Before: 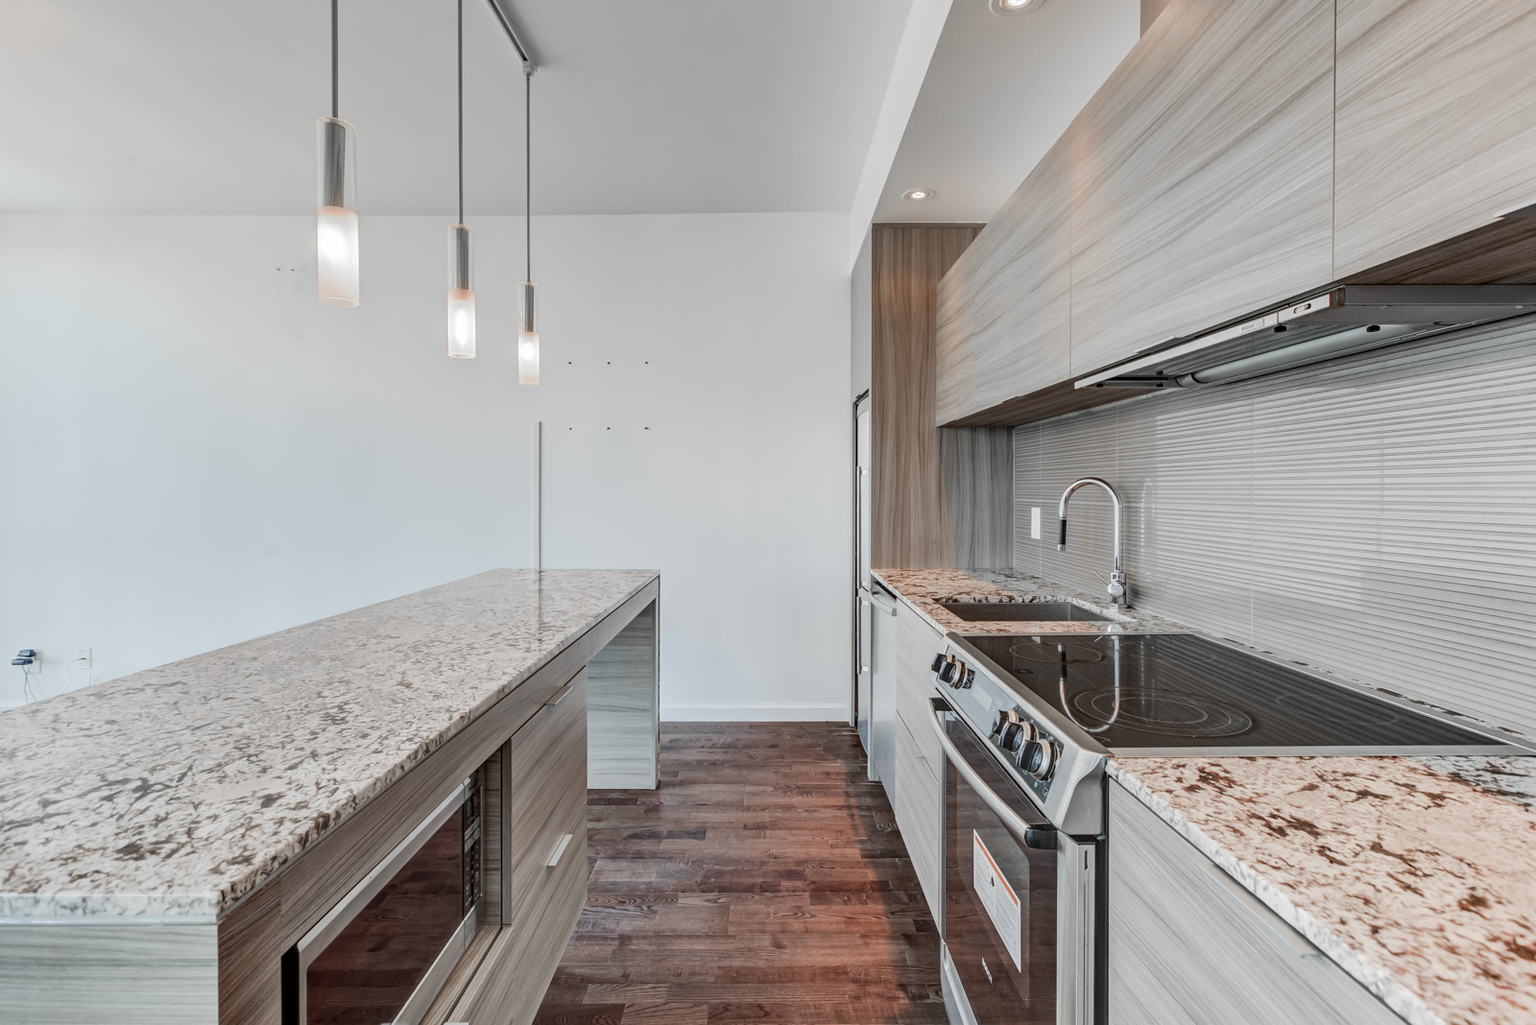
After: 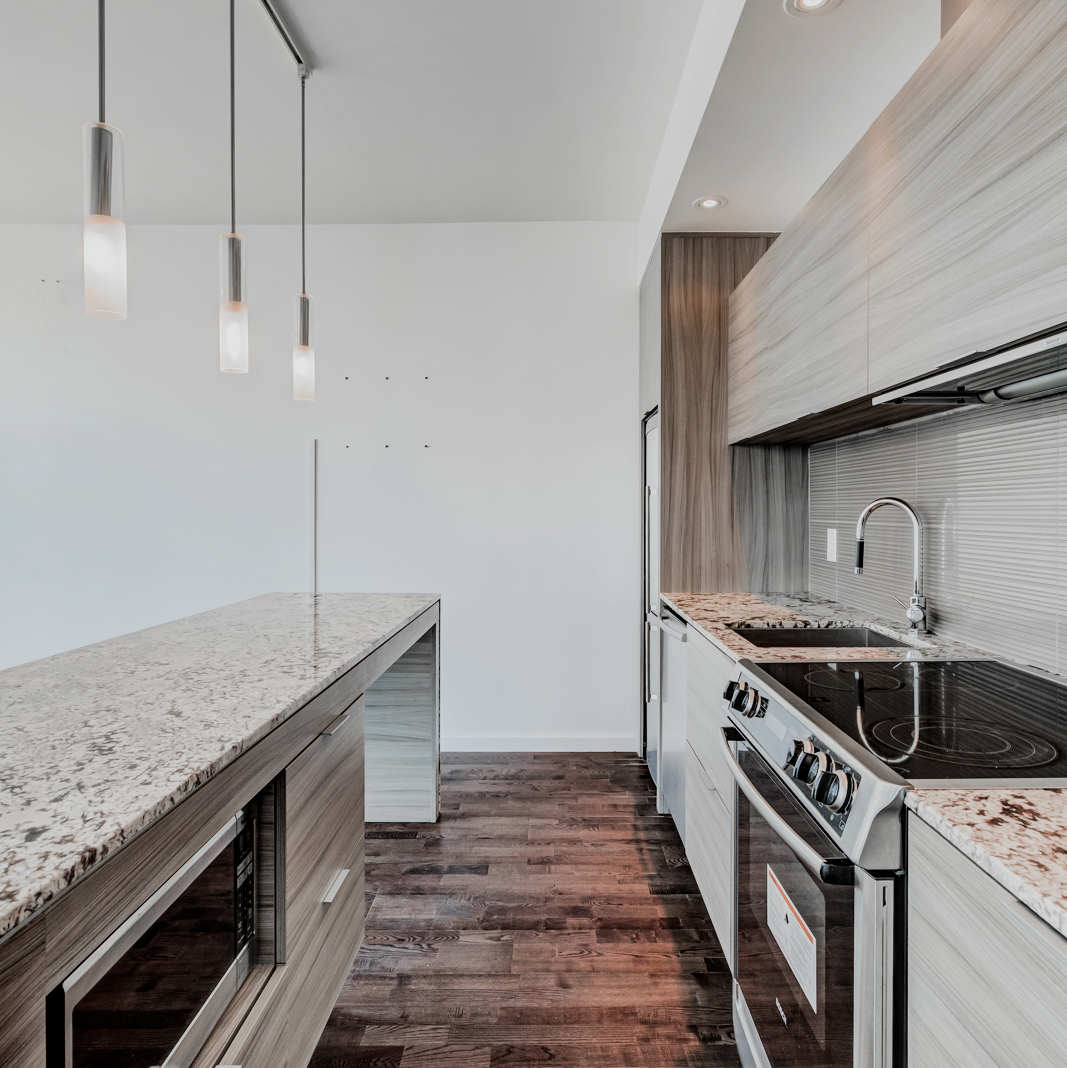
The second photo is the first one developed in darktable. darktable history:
filmic rgb: black relative exposure -5 EV, hardness 2.88, contrast 1.3, highlights saturation mix -30%
color correction: highlights a* 0.003, highlights b* -0.283
crop and rotate: left 15.446%, right 17.836%
